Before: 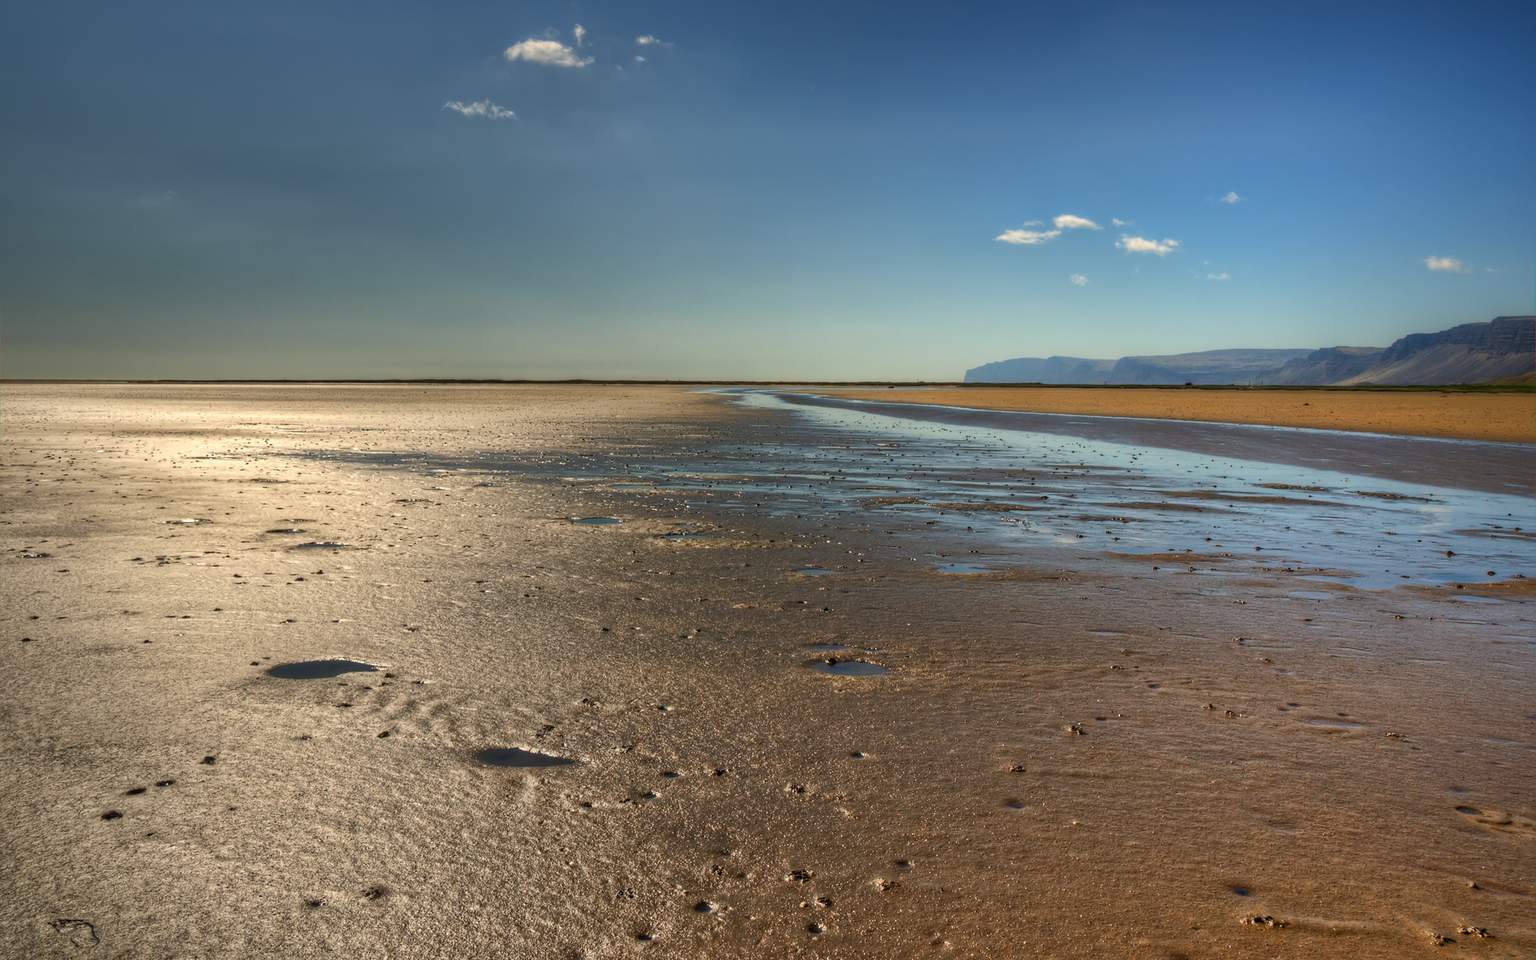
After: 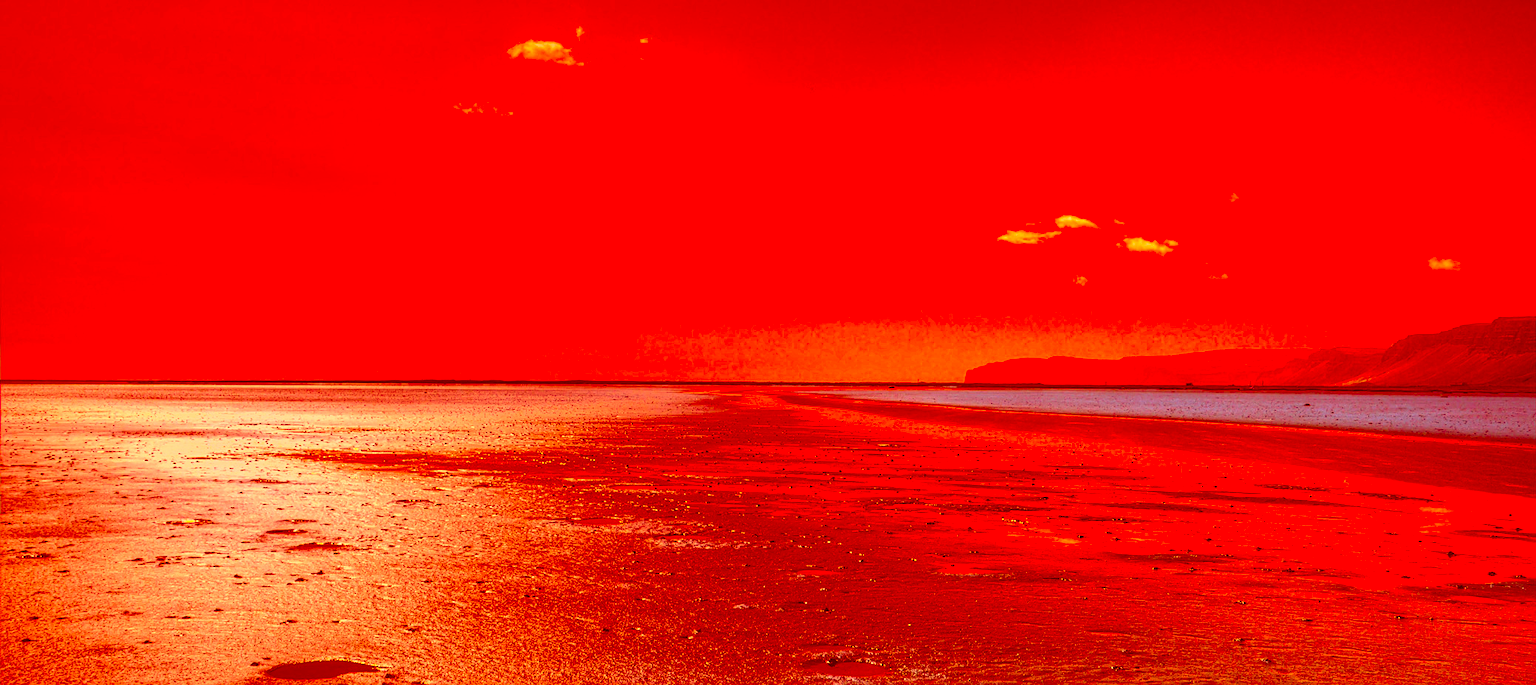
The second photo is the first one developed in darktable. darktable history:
white balance: red 1.188, blue 1.11
crop: bottom 28.576%
local contrast: on, module defaults
sharpen: on, module defaults
color correction: highlights a* -39.68, highlights b* -40, shadows a* -40, shadows b* -40, saturation -3
